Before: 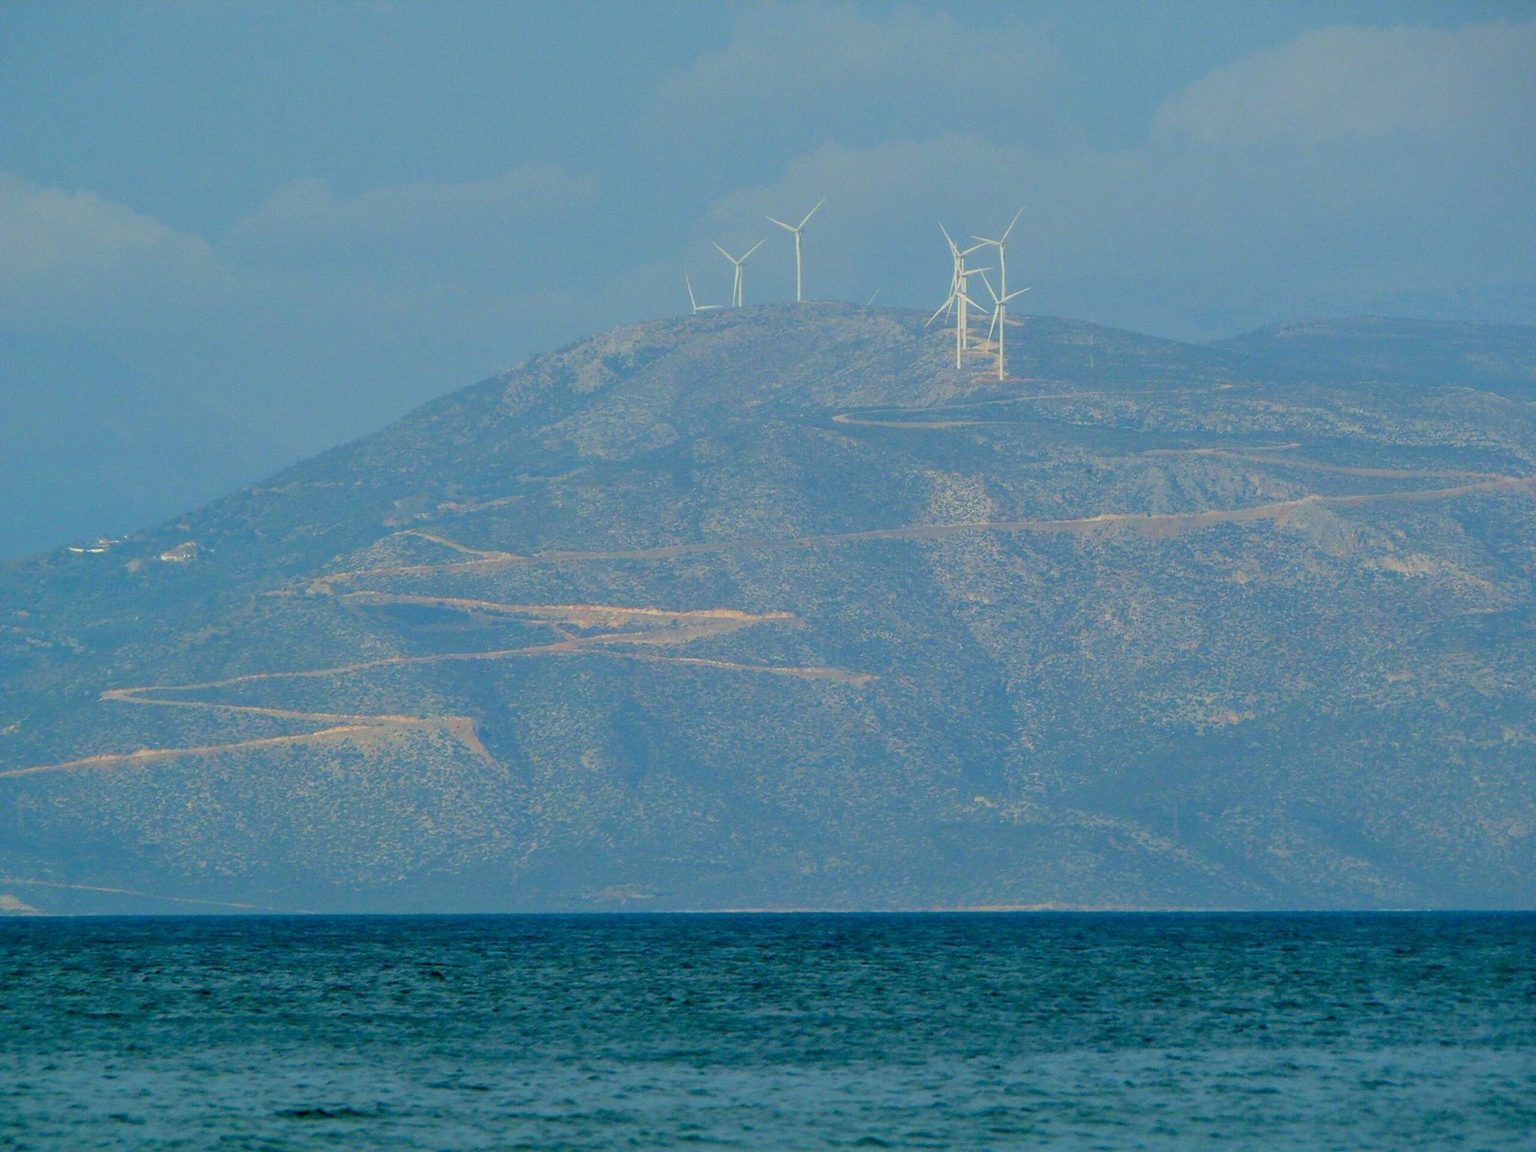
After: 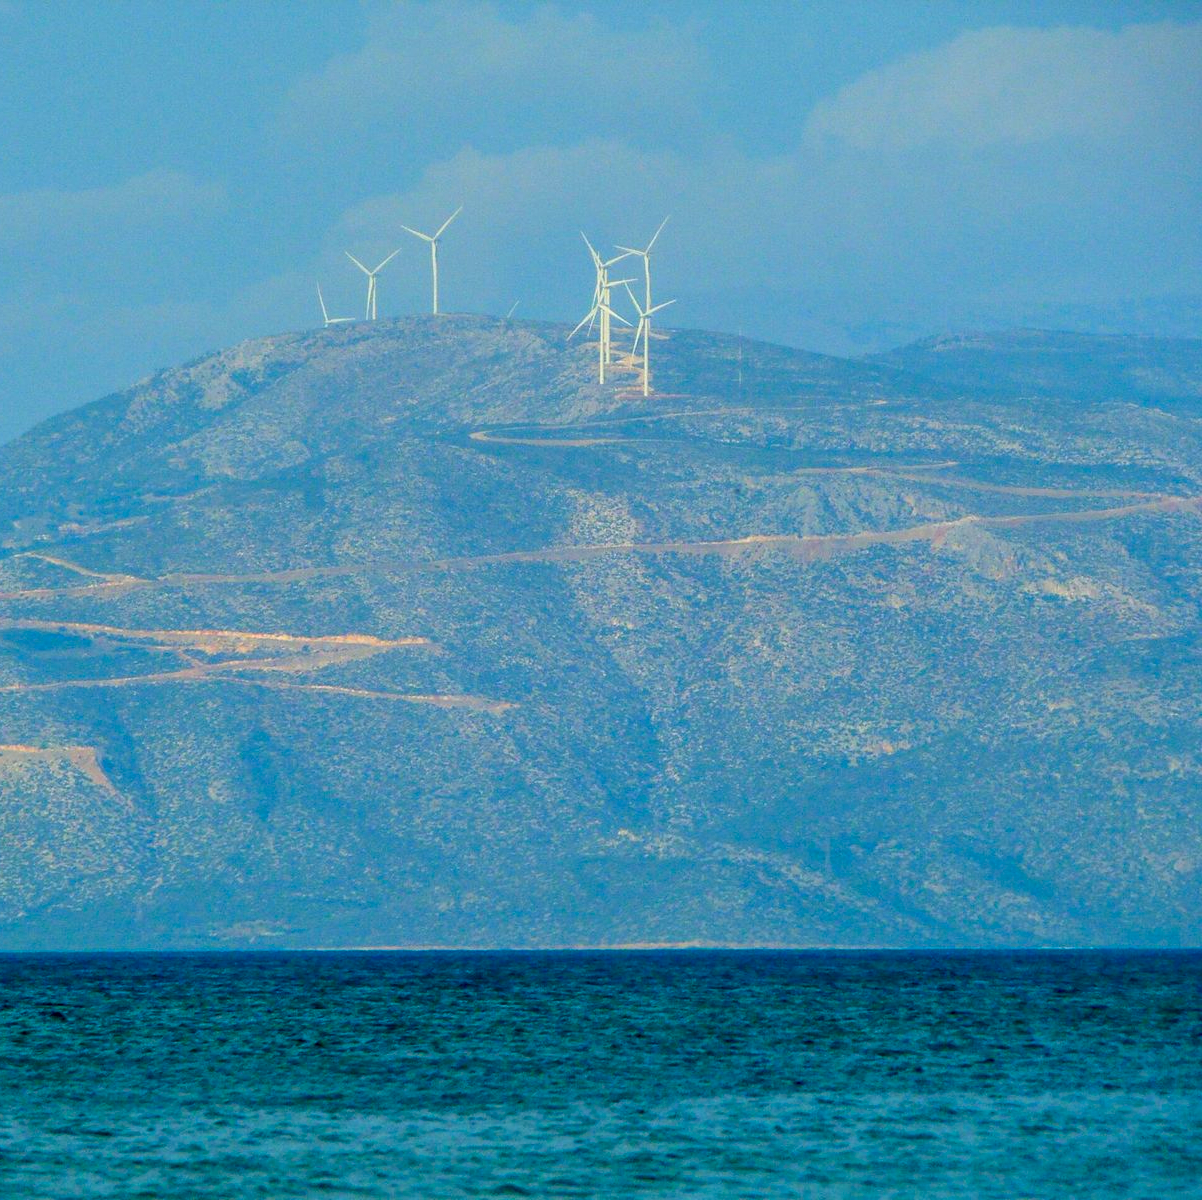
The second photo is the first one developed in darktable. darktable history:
exposure: exposure 0.198 EV, compensate exposure bias true, compensate highlight preservation false
crop and rotate: left 24.863%
color correction: highlights b* -0.028, saturation 1.11
contrast brightness saturation: contrast 0.091, saturation 0.271
sharpen: radius 2.912, amount 0.861, threshold 47.275
local contrast: detail 130%
